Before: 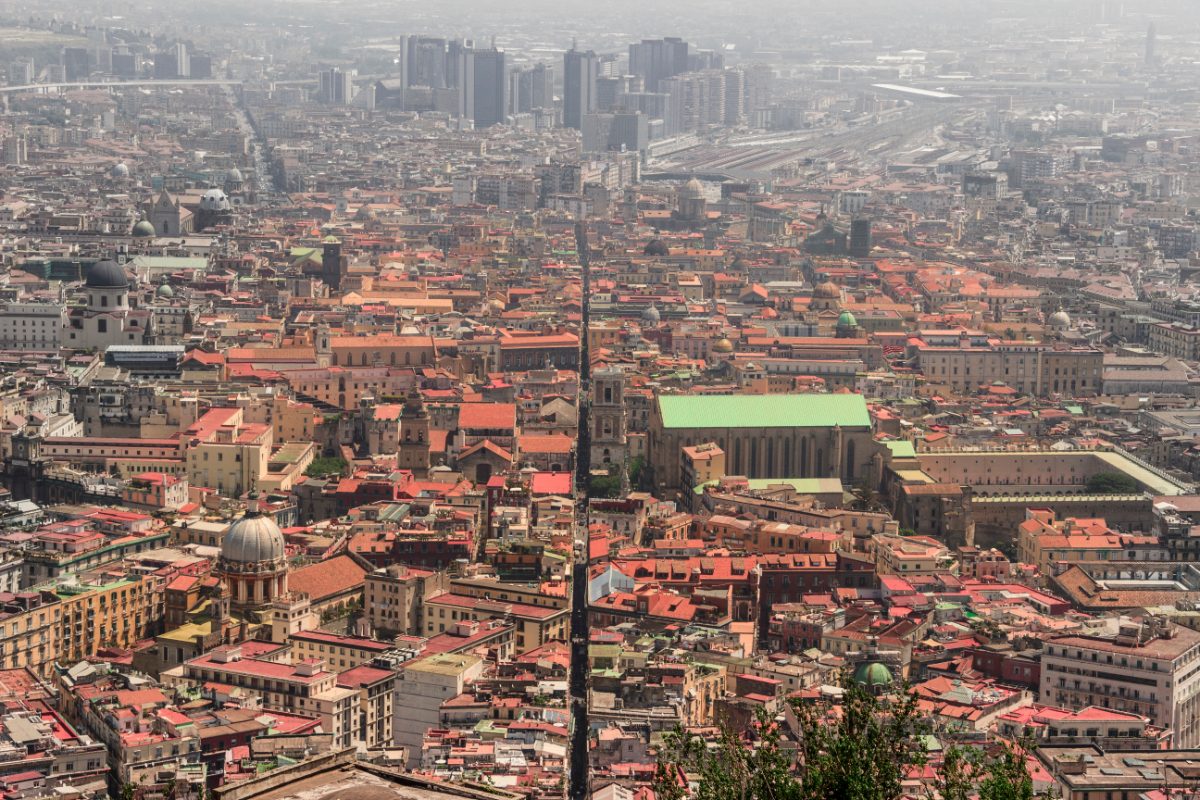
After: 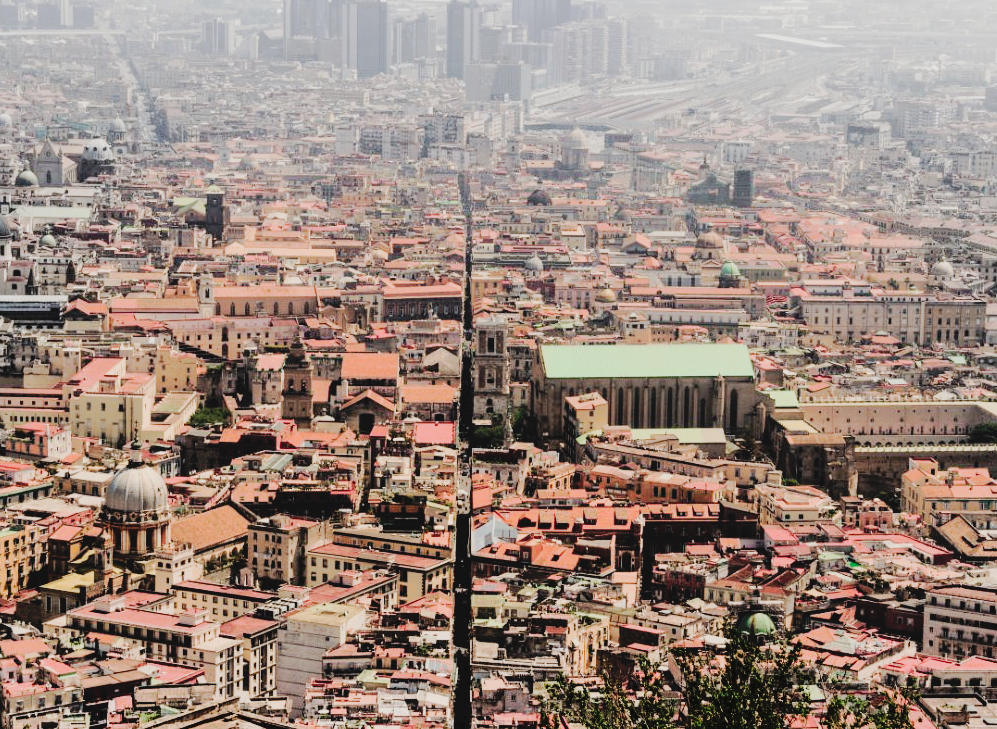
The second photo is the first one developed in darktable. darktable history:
filmic rgb: black relative exposure -5.02 EV, white relative exposure 3.99 EV, hardness 2.88, contrast 1.297, highlights saturation mix -31.28%
crop: left 9.792%, top 6.269%, right 7.058%, bottom 2.491%
tone curve: curves: ch0 [(0, 0) (0.003, 0.058) (0.011, 0.059) (0.025, 0.061) (0.044, 0.067) (0.069, 0.084) (0.1, 0.102) (0.136, 0.124) (0.177, 0.171) (0.224, 0.246) (0.277, 0.324) (0.335, 0.411) (0.399, 0.509) (0.468, 0.605) (0.543, 0.688) (0.623, 0.738) (0.709, 0.798) (0.801, 0.852) (0.898, 0.911) (1, 1)], preserve colors none
